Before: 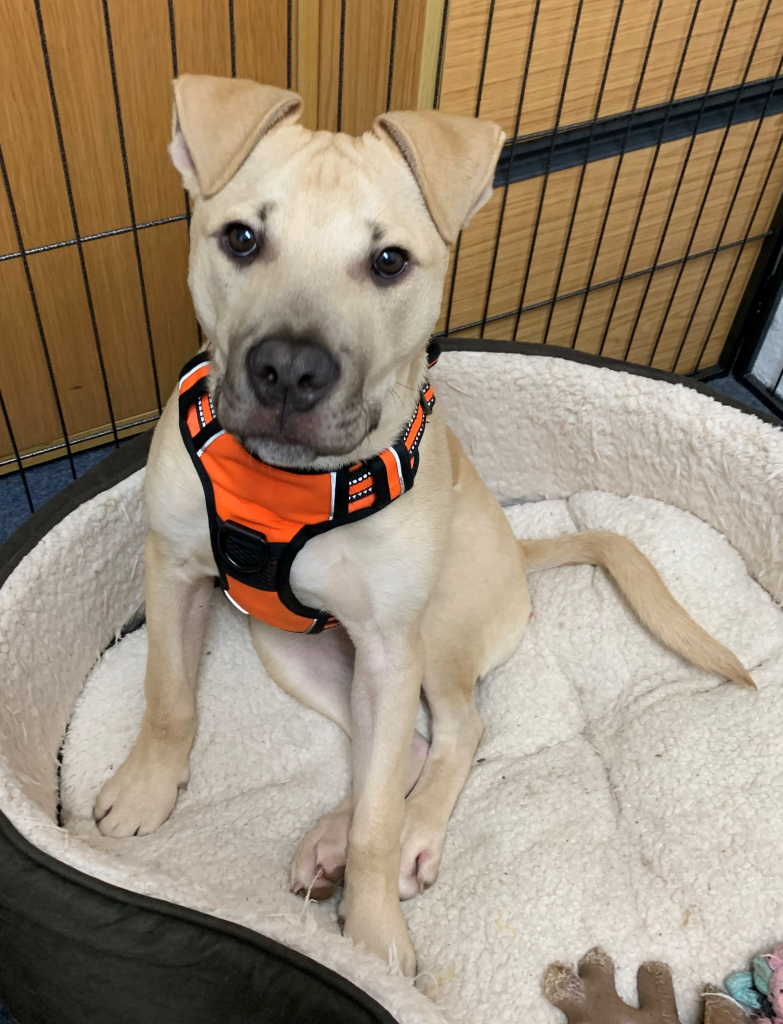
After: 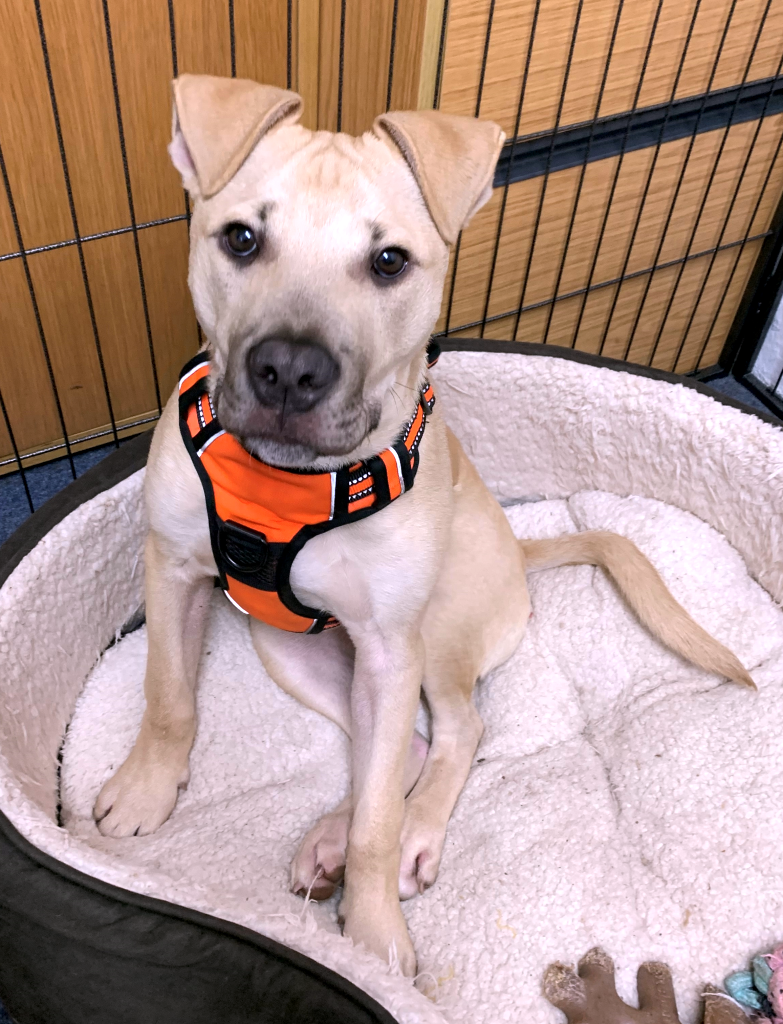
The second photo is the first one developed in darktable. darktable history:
white balance: red 1.066, blue 1.119
exposure: exposure 0.2 EV, compensate highlight preservation false
local contrast: highlights 100%, shadows 100%, detail 120%, midtone range 0.2
